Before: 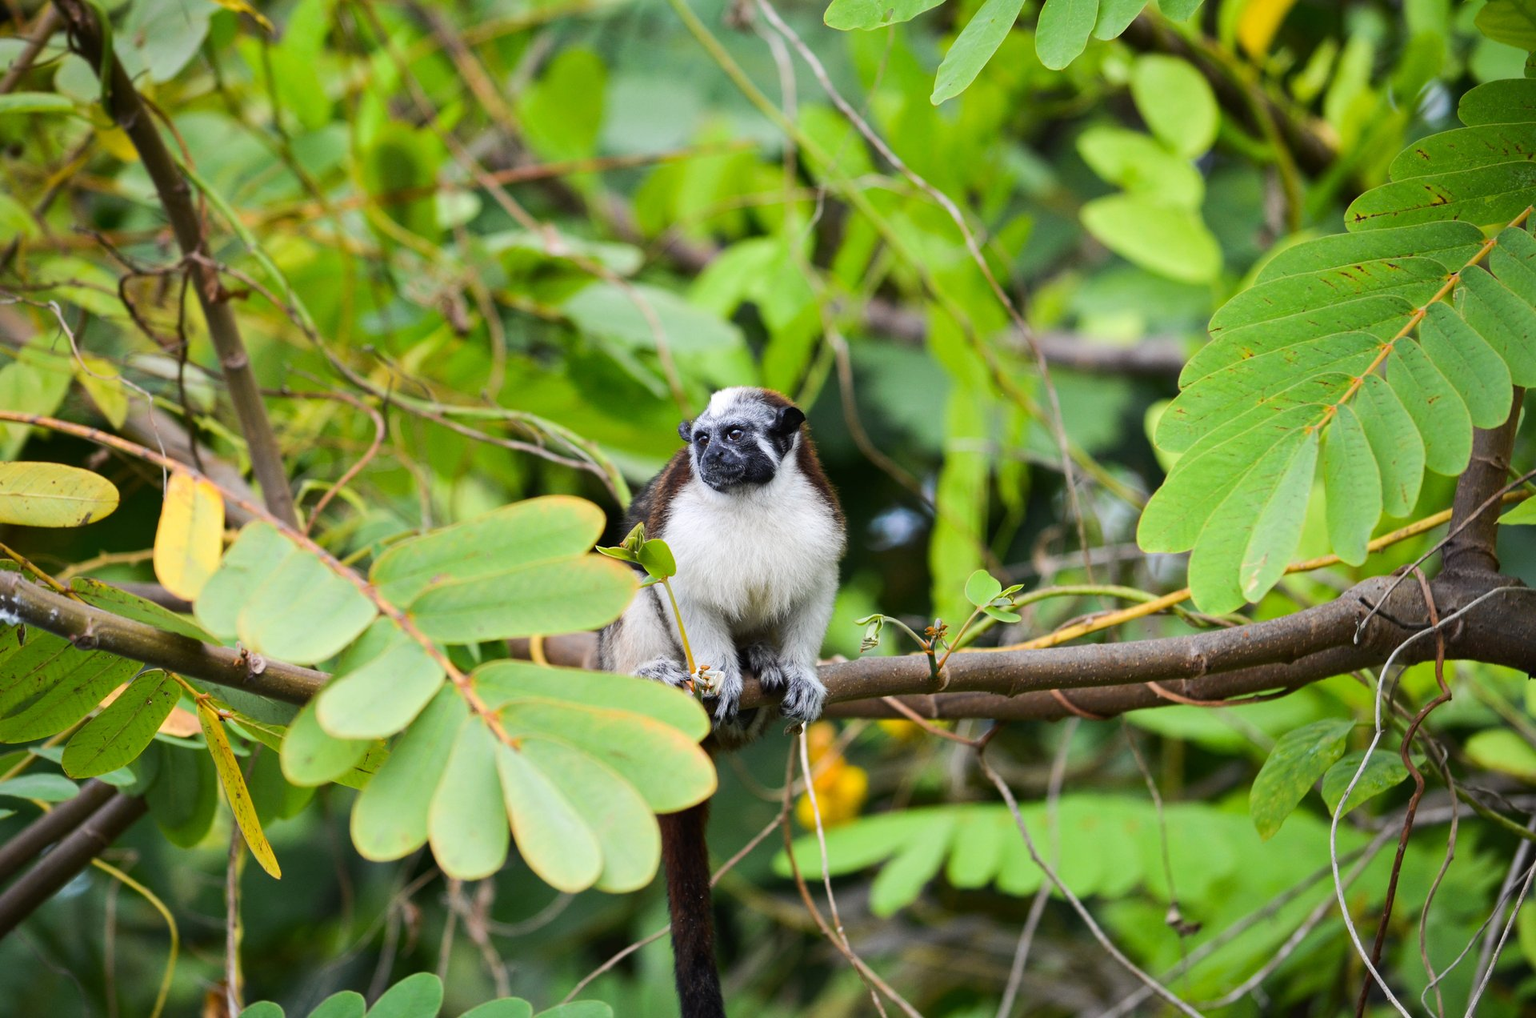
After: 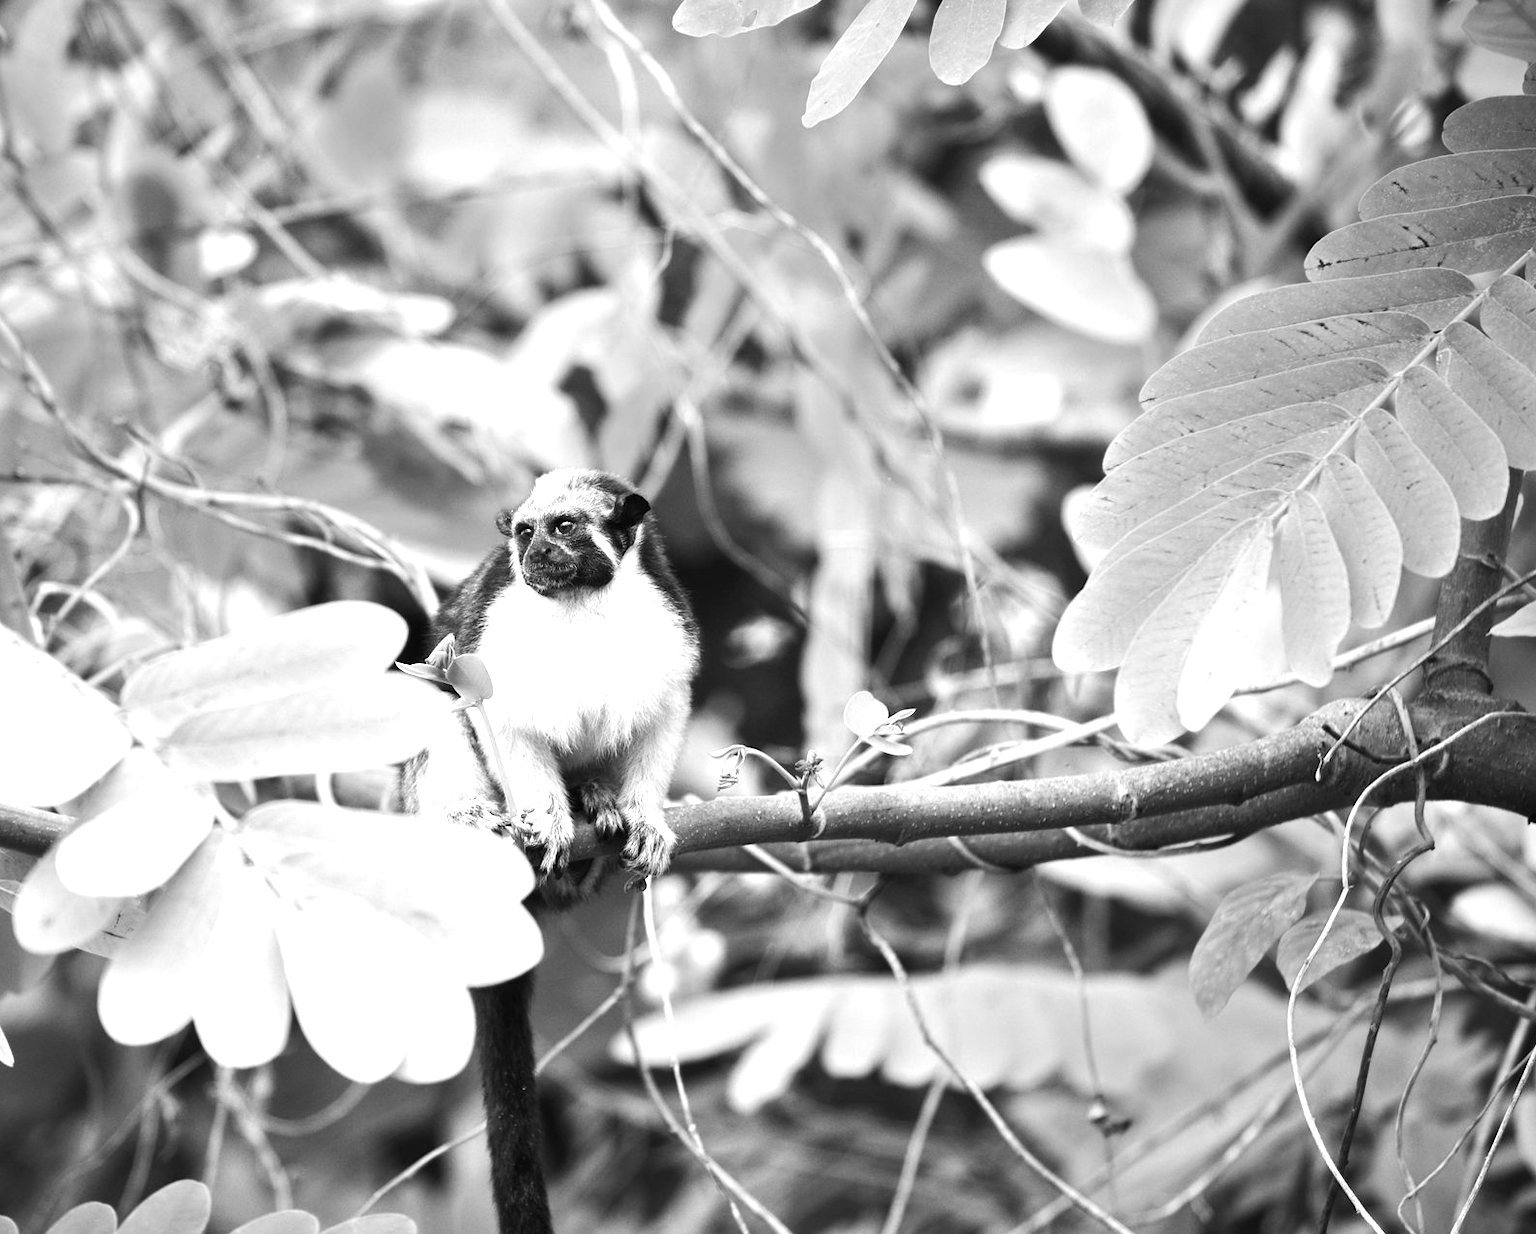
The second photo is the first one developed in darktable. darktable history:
crop: left 17.582%, bottom 0.031%
tone equalizer: -8 EV -0.417 EV, -7 EV -0.389 EV, -6 EV -0.333 EV, -5 EV -0.222 EV, -3 EV 0.222 EV, -2 EV 0.333 EV, -1 EV 0.389 EV, +0 EV 0.417 EV, edges refinement/feathering 500, mask exposure compensation -1.57 EV, preserve details no
exposure: exposure 1 EV, compensate highlight preservation false
monochrome: a 26.22, b 42.67, size 0.8
